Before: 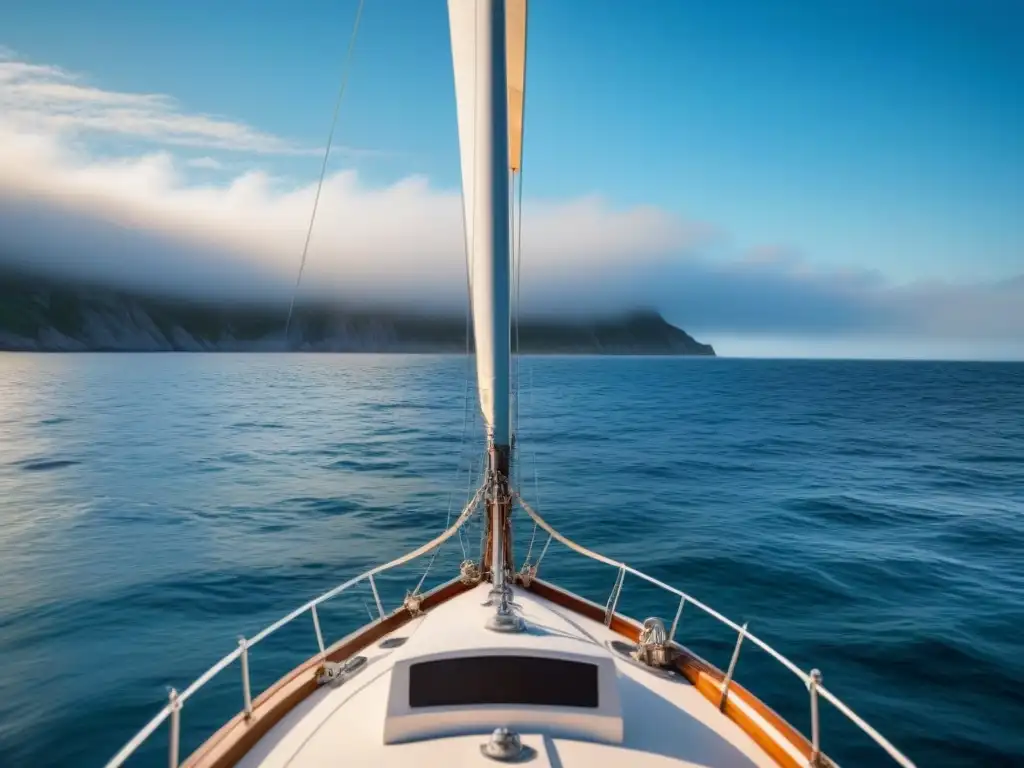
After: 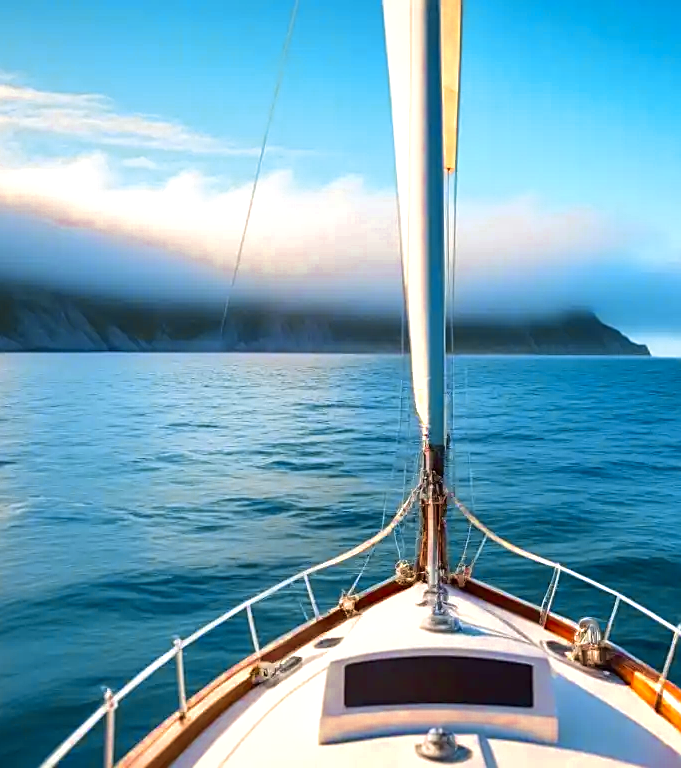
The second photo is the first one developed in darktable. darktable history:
local contrast: mode bilateral grid, contrast 100, coarseness 99, detail 108%, midtone range 0.2
velvia: strength 44.43%
exposure: exposure 0.375 EV, compensate exposure bias true, compensate highlight preservation false
crop and rotate: left 6.351%, right 27.07%
color zones: curves: ch0 [(0.004, 0.305) (0.261, 0.623) (0.389, 0.399) (0.708, 0.571) (0.947, 0.34)]; ch1 [(0.025, 0.645) (0.229, 0.584) (0.326, 0.551) (0.484, 0.262) (0.757, 0.643)]
sharpen: on, module defaults
